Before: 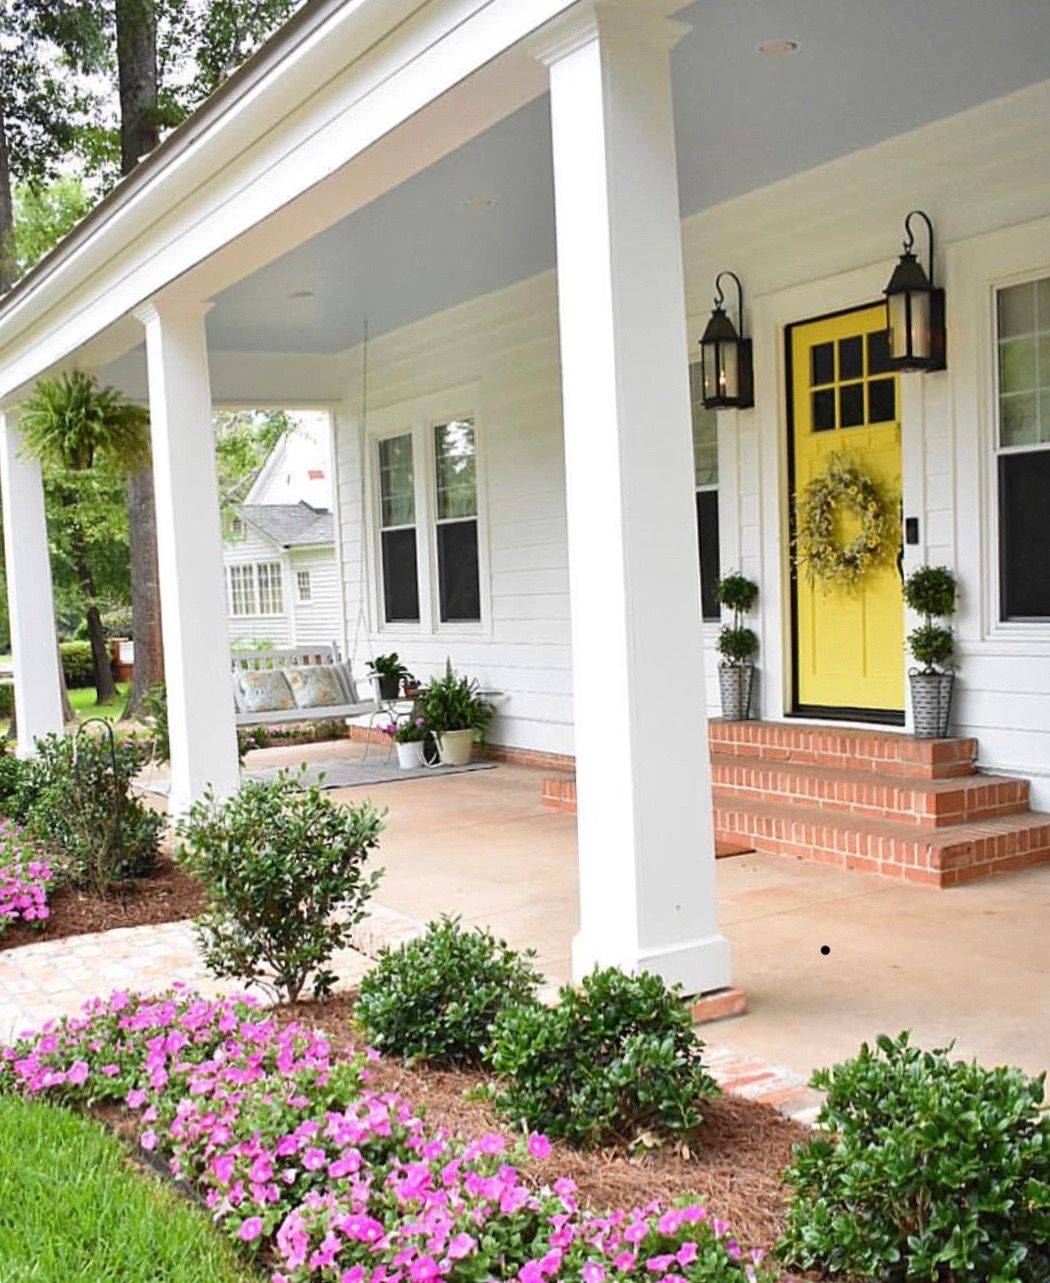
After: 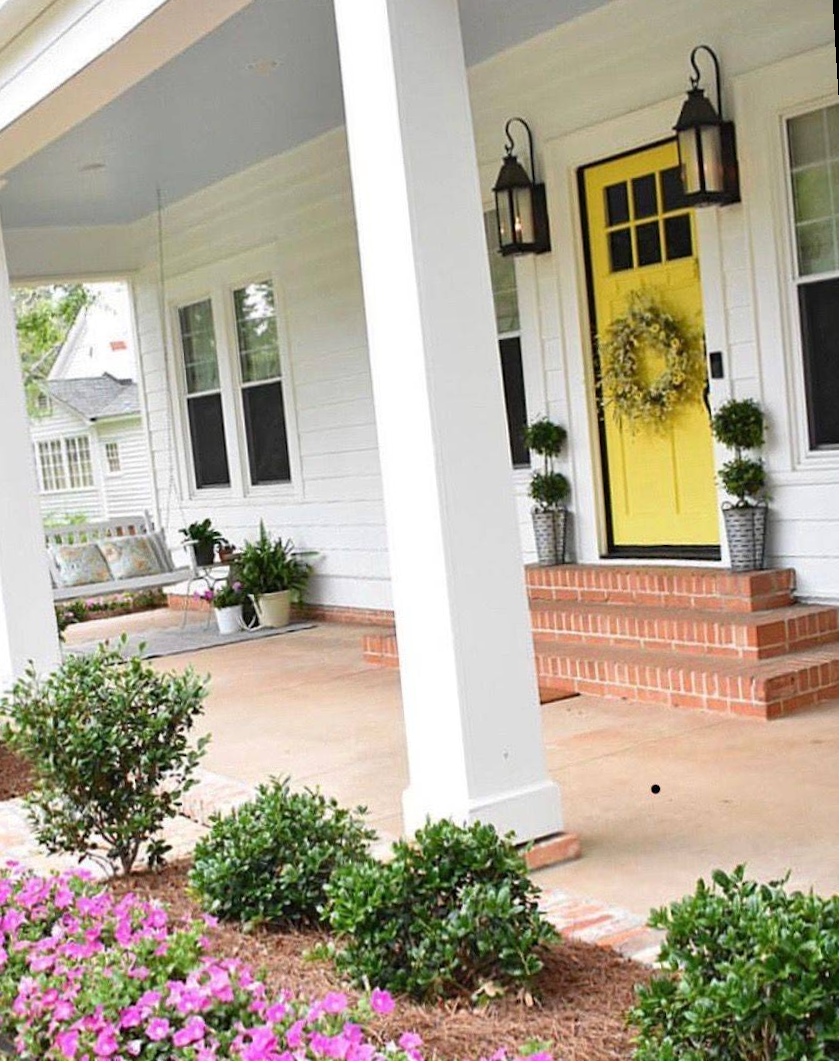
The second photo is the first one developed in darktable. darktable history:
rotate and perspective: rotation -3.52°, crop left 0.036, crop right 0.964, crop top 0.081, crop bottom 0.919
crop and rotate: left 17.959%, top 5.771%, right 1.742%
